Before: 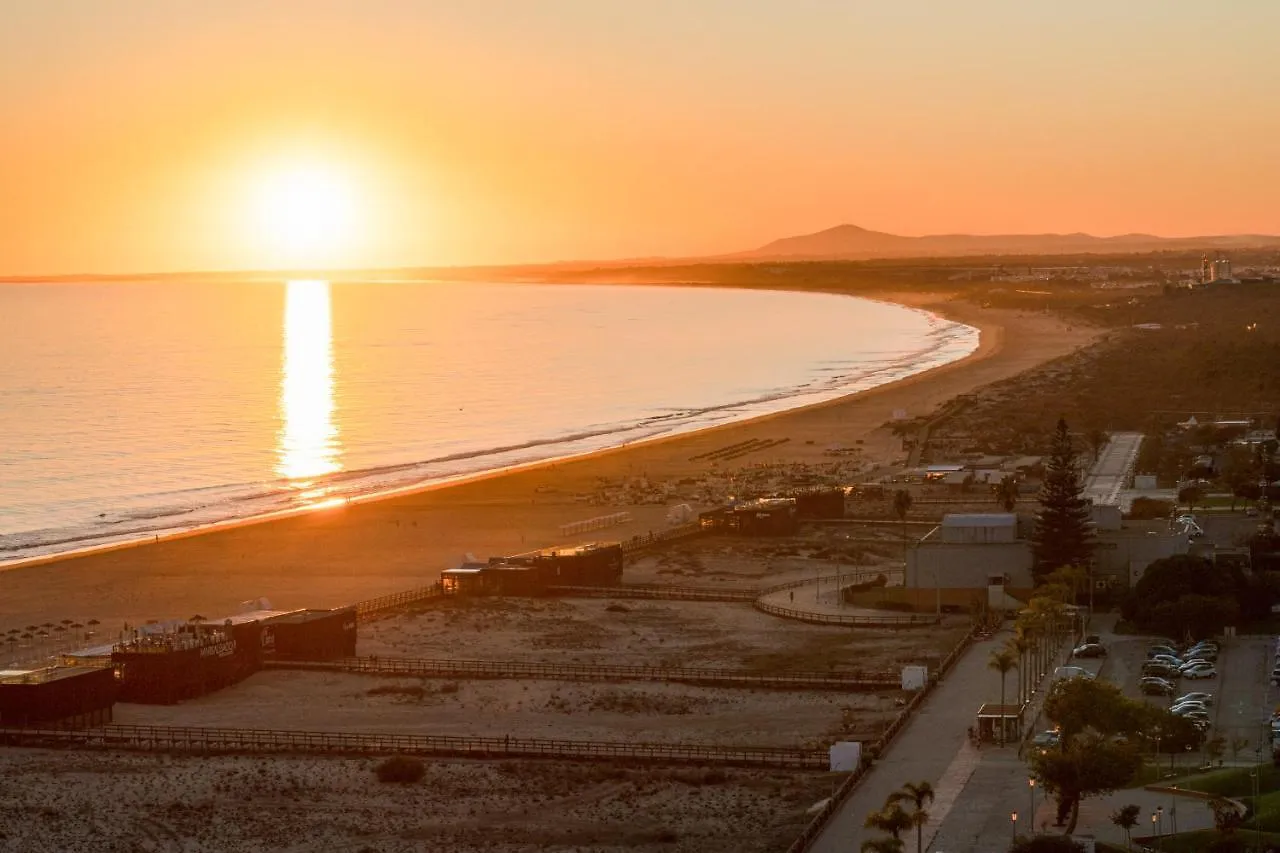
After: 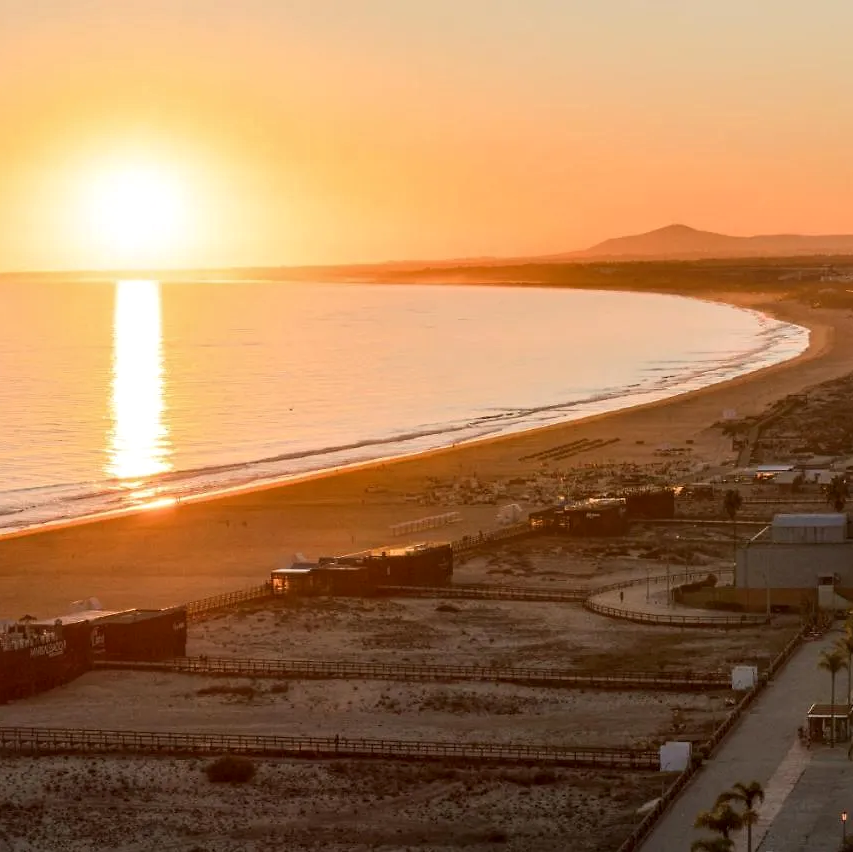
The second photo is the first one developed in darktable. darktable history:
crop and rotate: left 13.346%, right 19.996%
local contrast: mode bilateral grid, contrast 20, coarseness 51, detail 120%, midtone range 0.2
